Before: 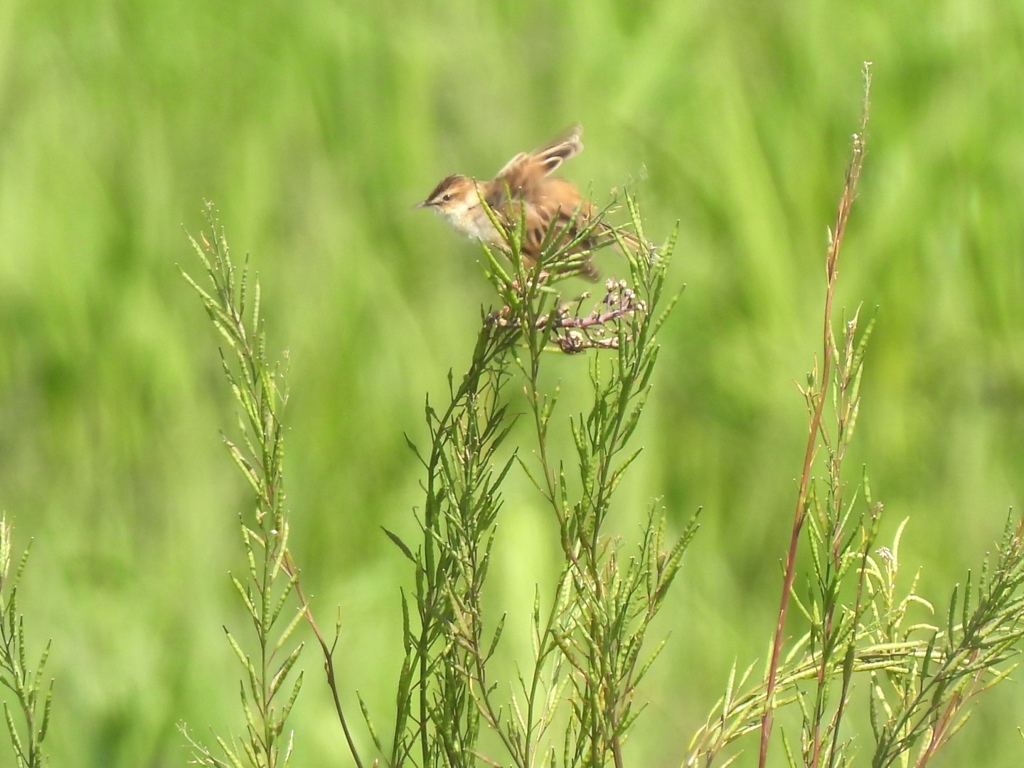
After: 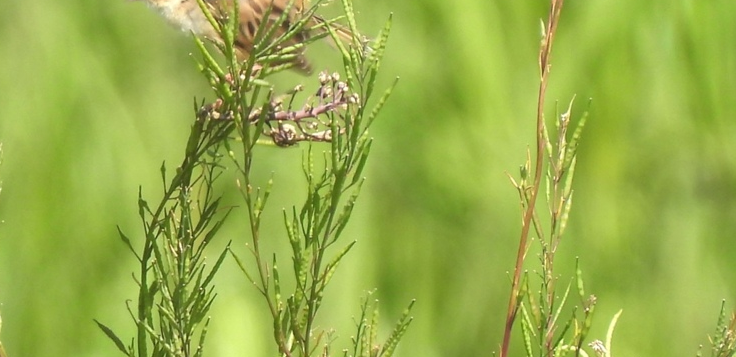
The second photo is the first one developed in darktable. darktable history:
crop and rotate: left 28.062%, top 27.009%, bottom 26.467%
